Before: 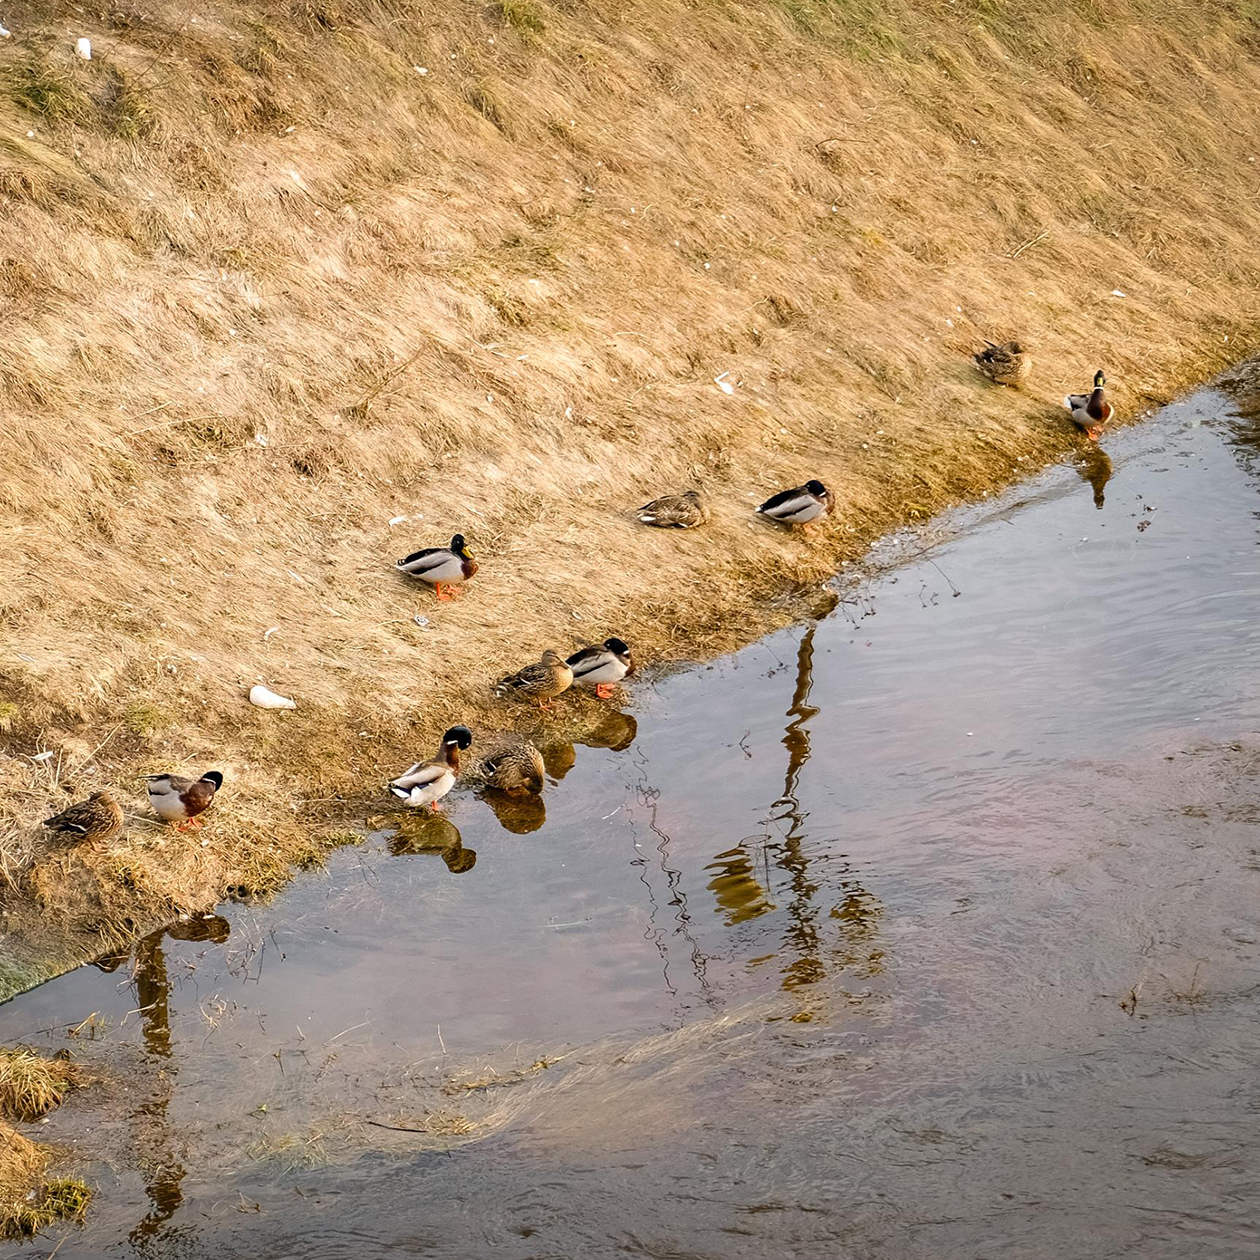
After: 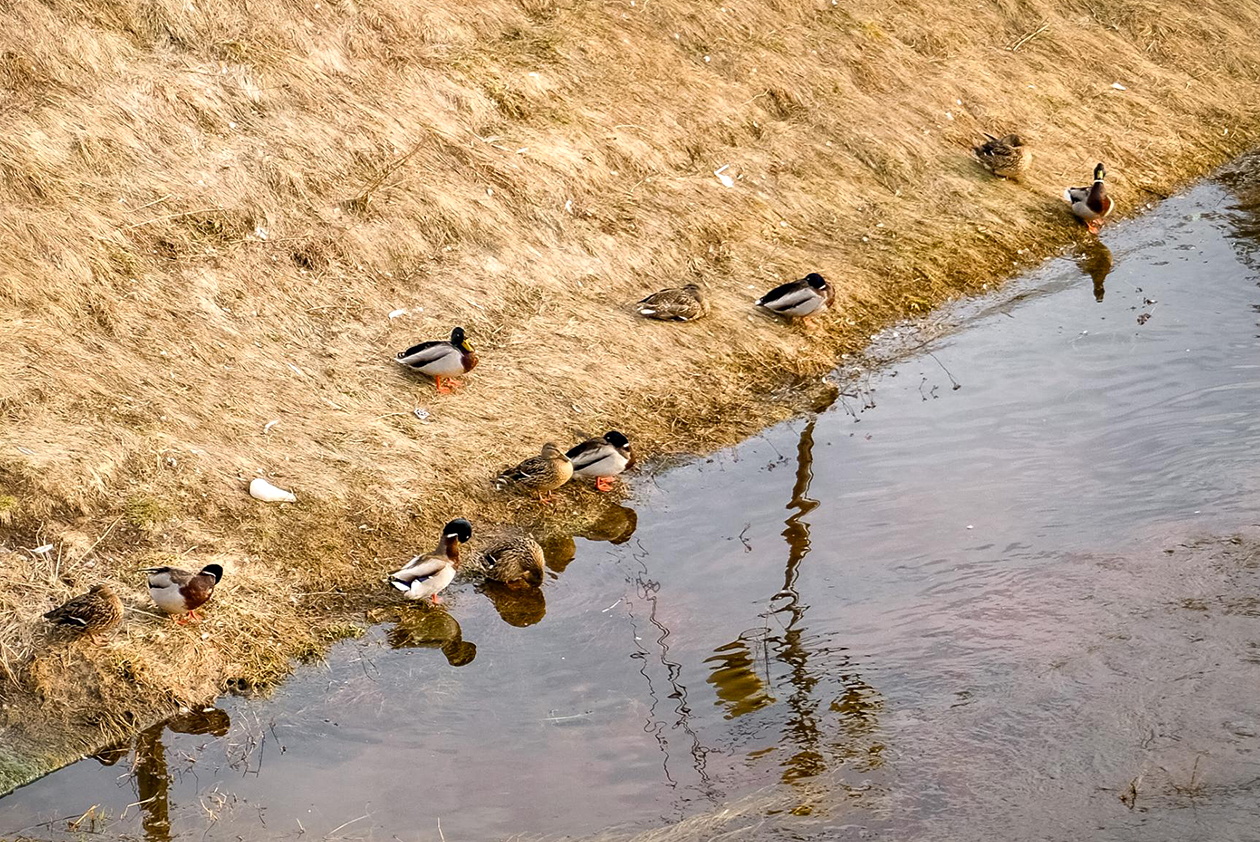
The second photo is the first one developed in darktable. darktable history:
crop: top 16.467%, bottom 16.684%
local contrast: mode bilateral grid, contrast 20, coarseness 50, detail 133%, midtone range 0.2
